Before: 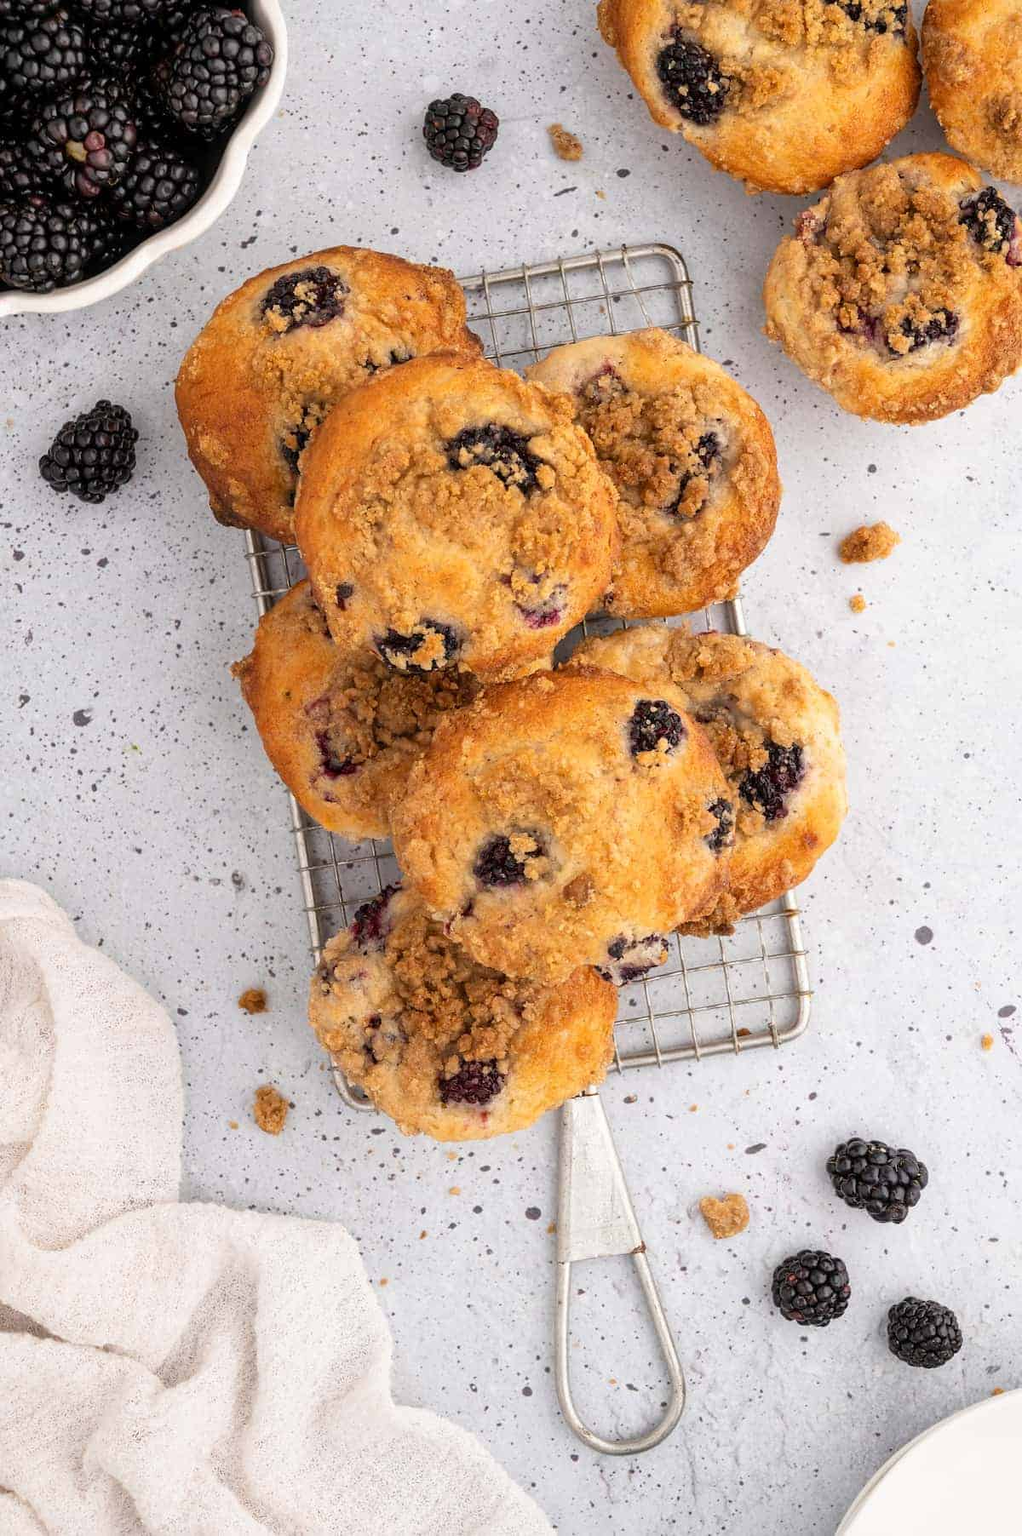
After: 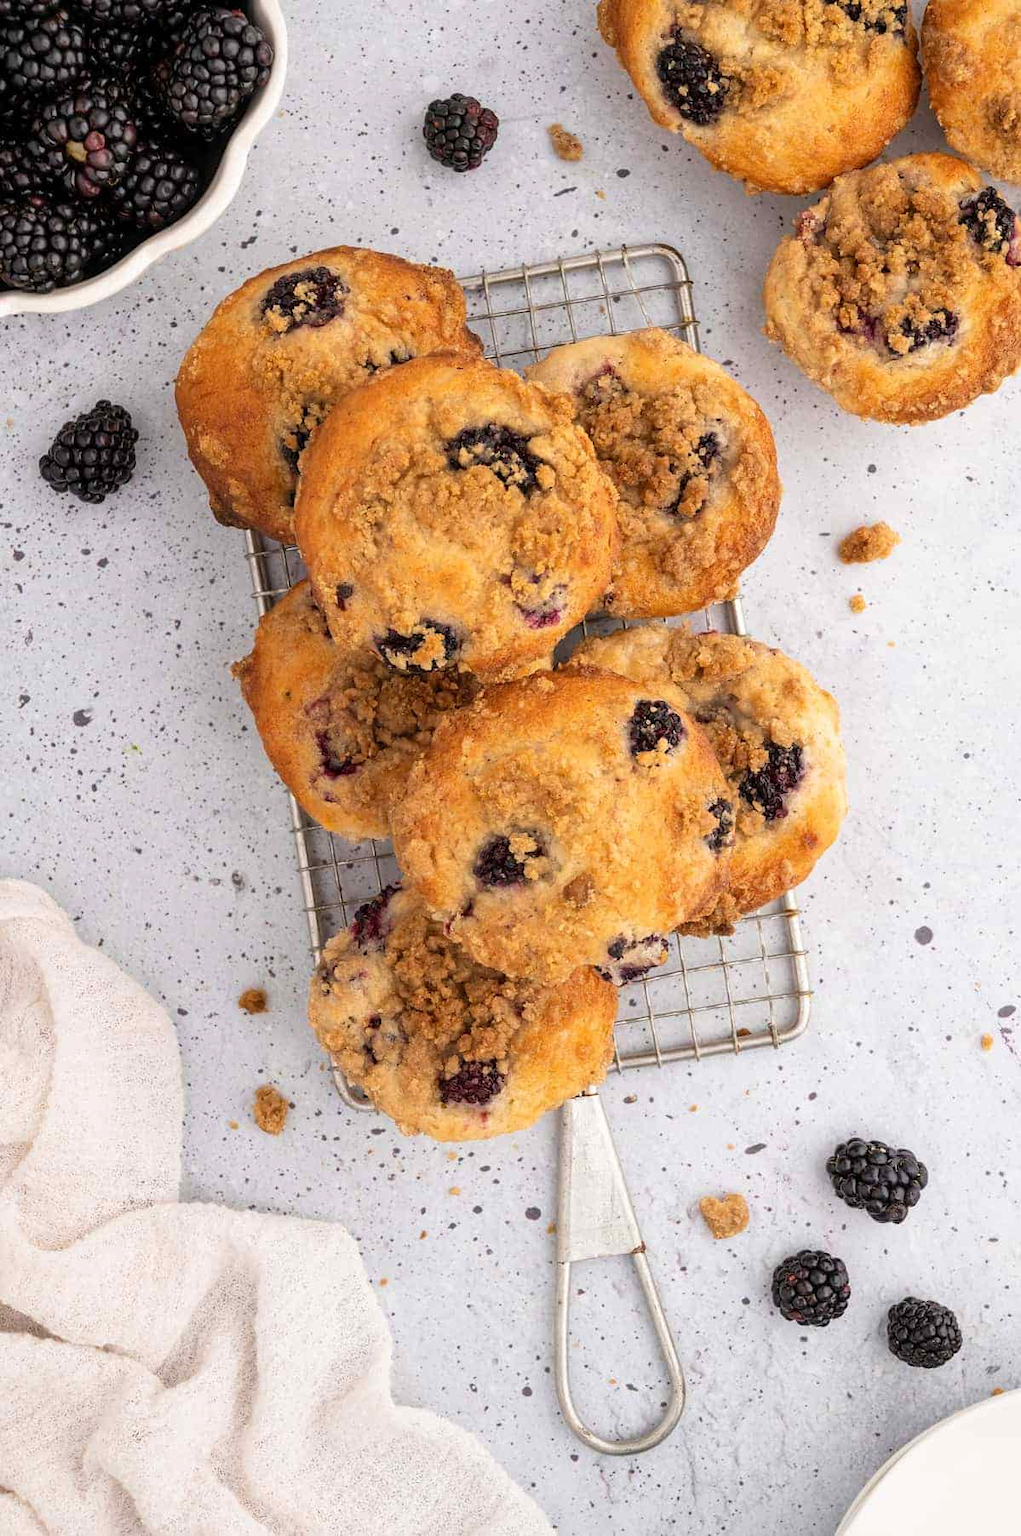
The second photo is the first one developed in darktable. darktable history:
velvia: strength 15.43%
color correction: highlights b* -0.001, saturation 0.991
